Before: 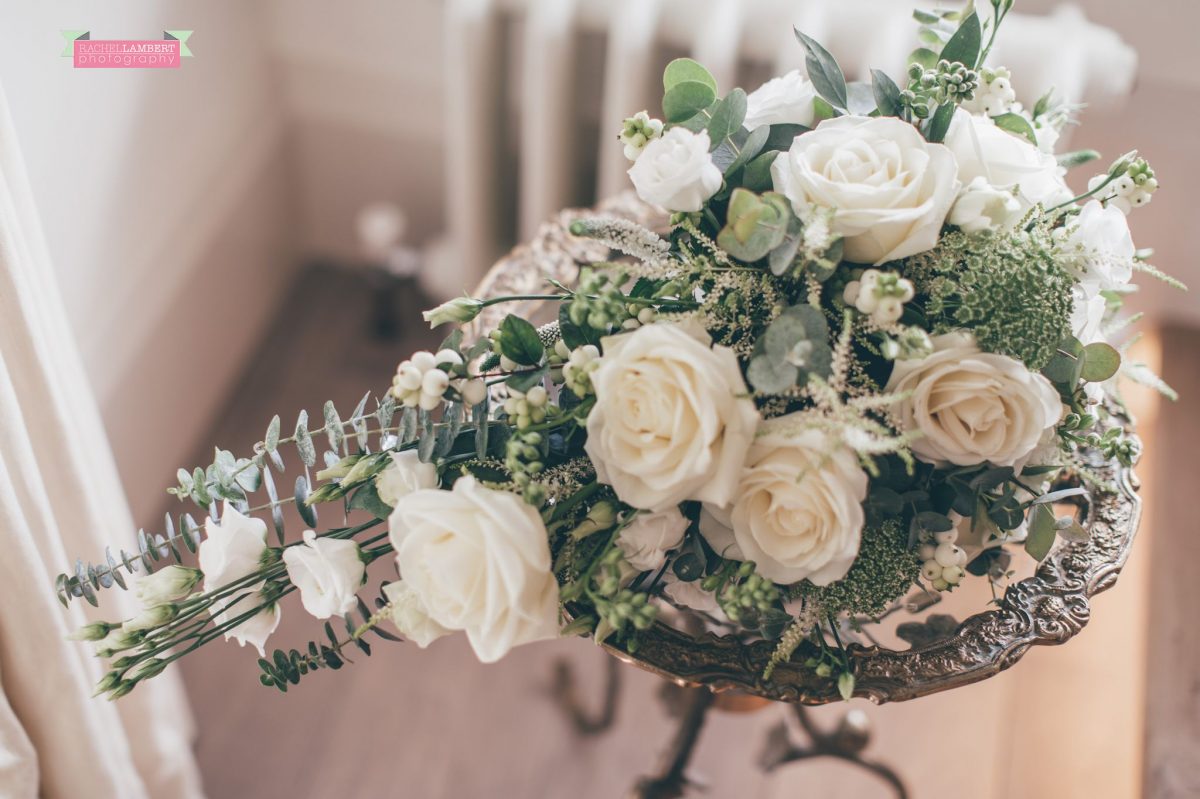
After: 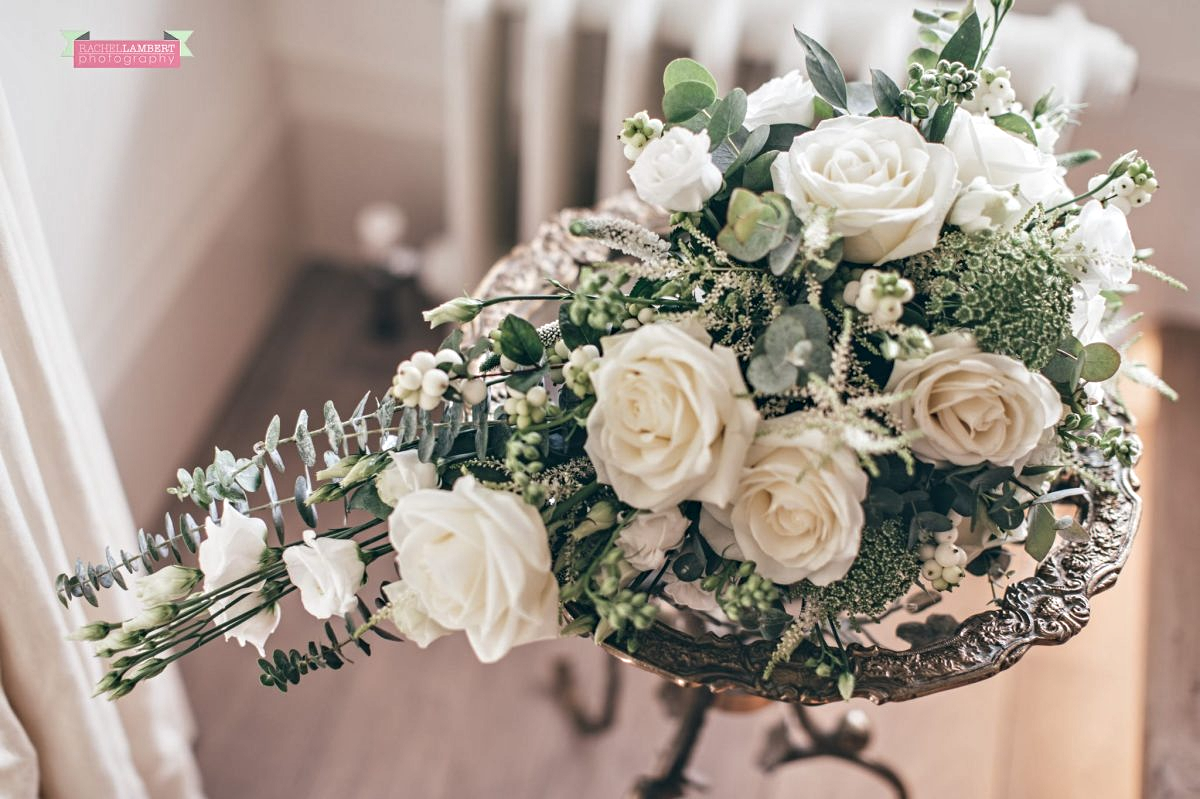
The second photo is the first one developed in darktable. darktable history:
contrast equalizer: y [[0.51, 0.537, 0.559, 0.574, 0.599, 0.618], [0.5 ×6], [0.5 ×6], [0 ×6], [0 ×6]] | blend: blend mode difference, opacity 100%; mask: uniform (no mask)
